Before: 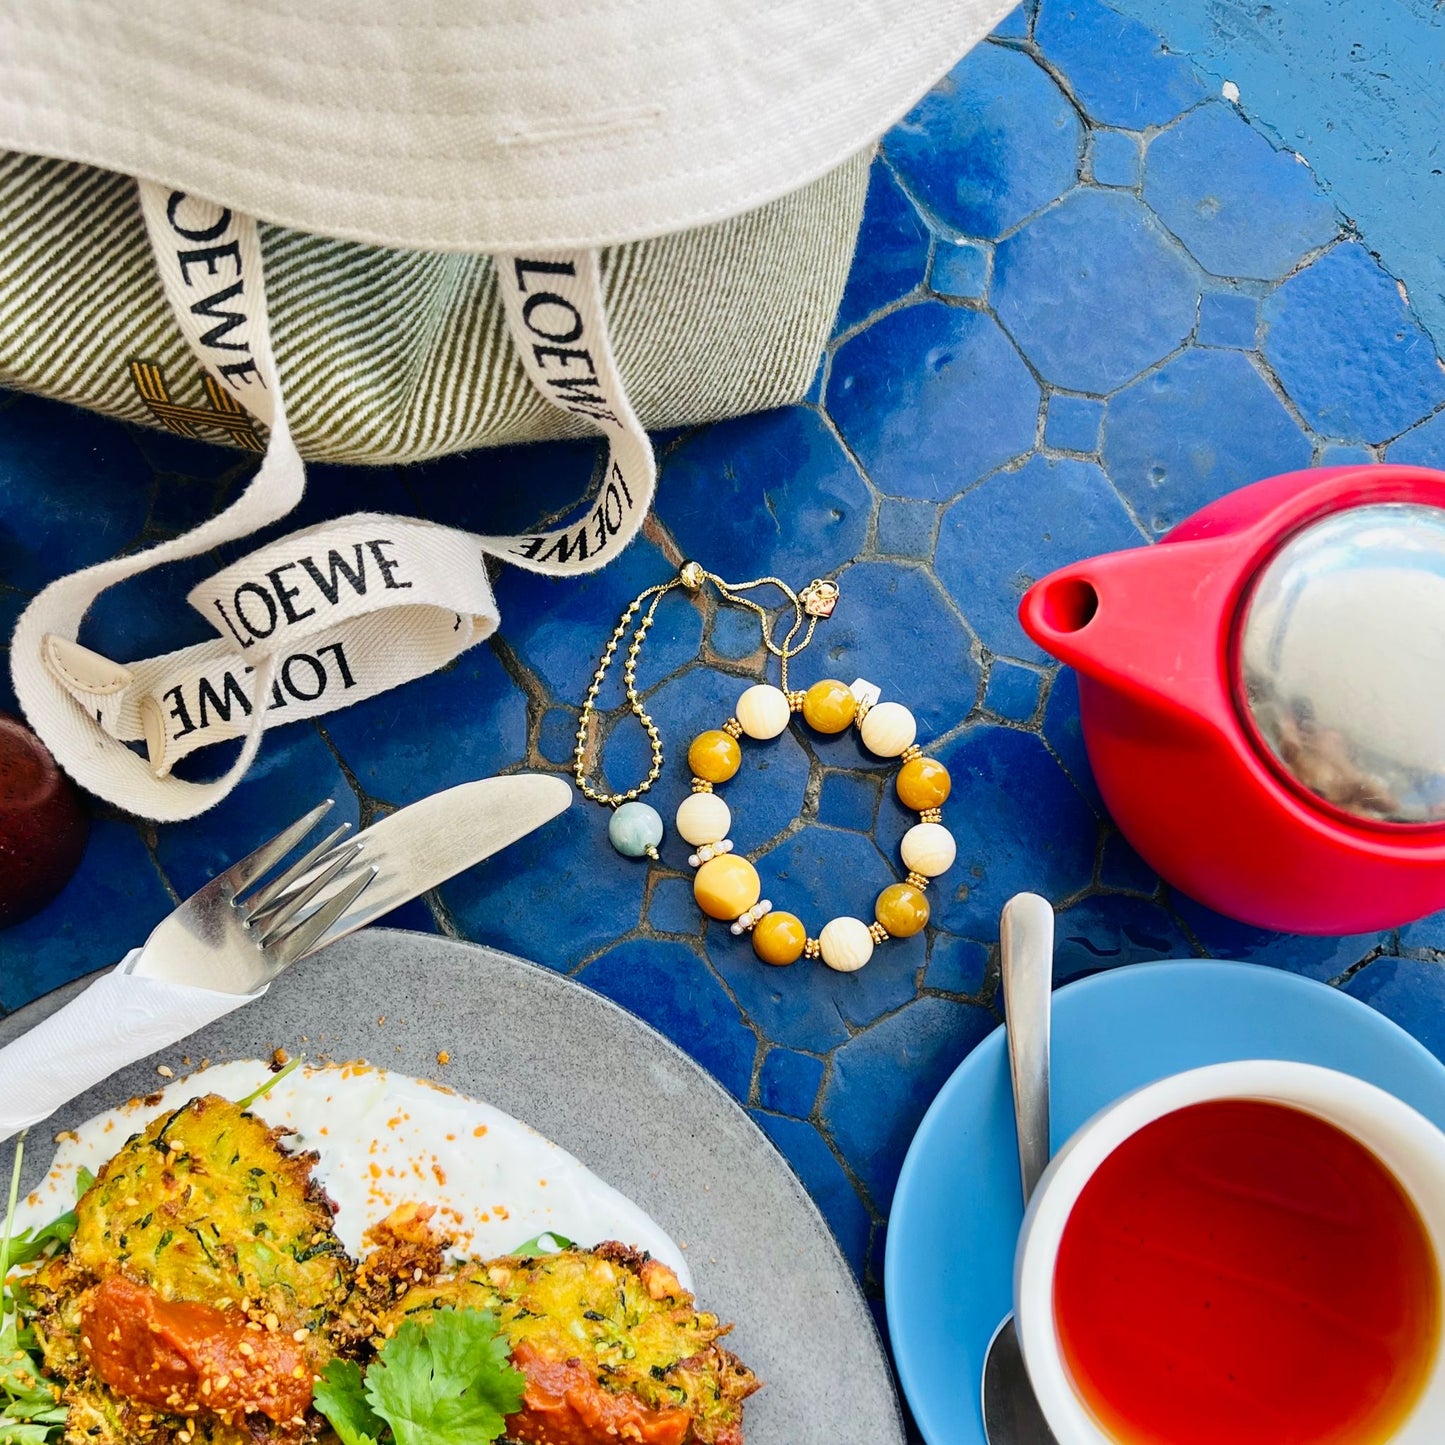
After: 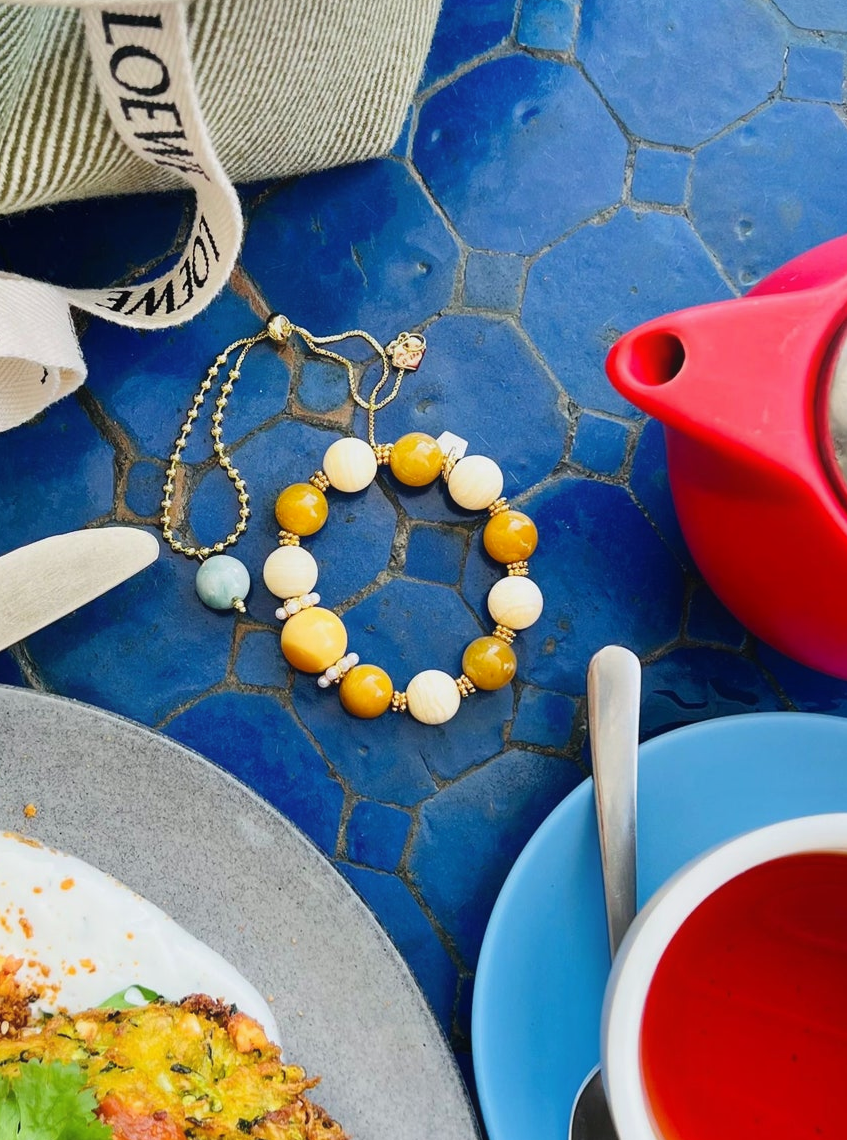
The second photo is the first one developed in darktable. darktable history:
crop and rotate: left 28.624%, top 17.161%, right 12.755%, bottom 3.904%
contrast equalizer: octaves 7, y [[0.6 ×6], [0.55 ×6], [0 ×6], [0 ×6], [0 ×6]], mix -0.292
